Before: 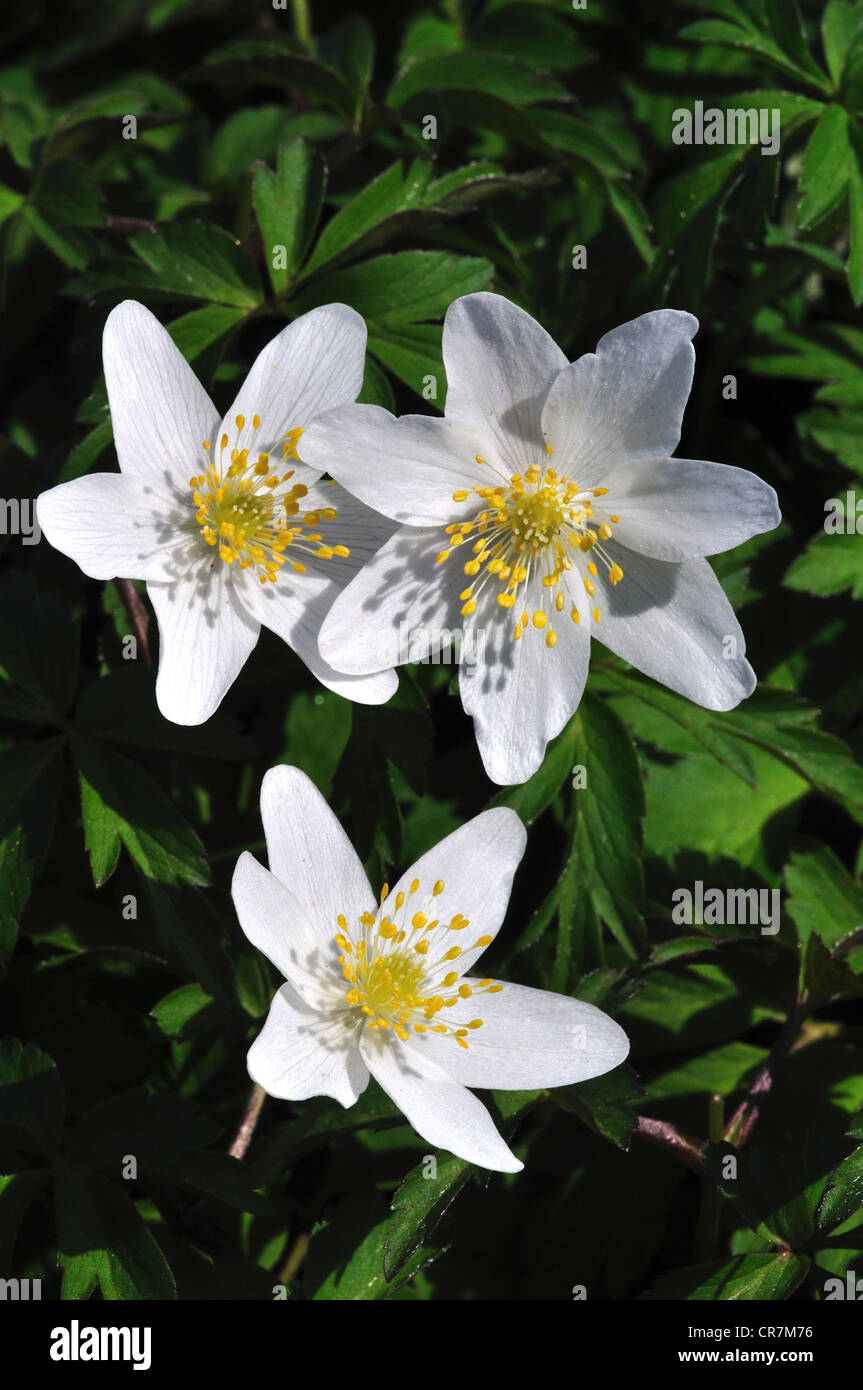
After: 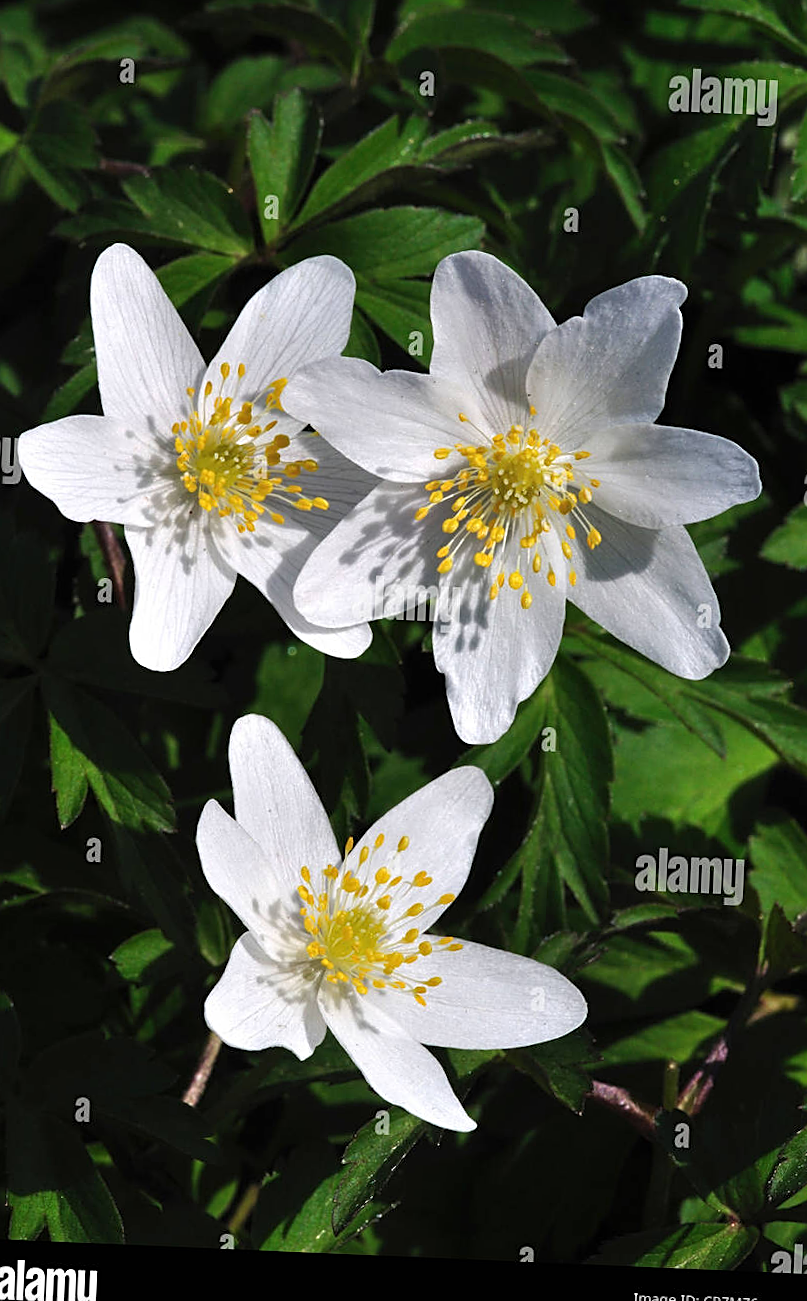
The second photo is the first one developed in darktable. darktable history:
crop and rotate: angle -2.46°
sharpen: on, module defaults
